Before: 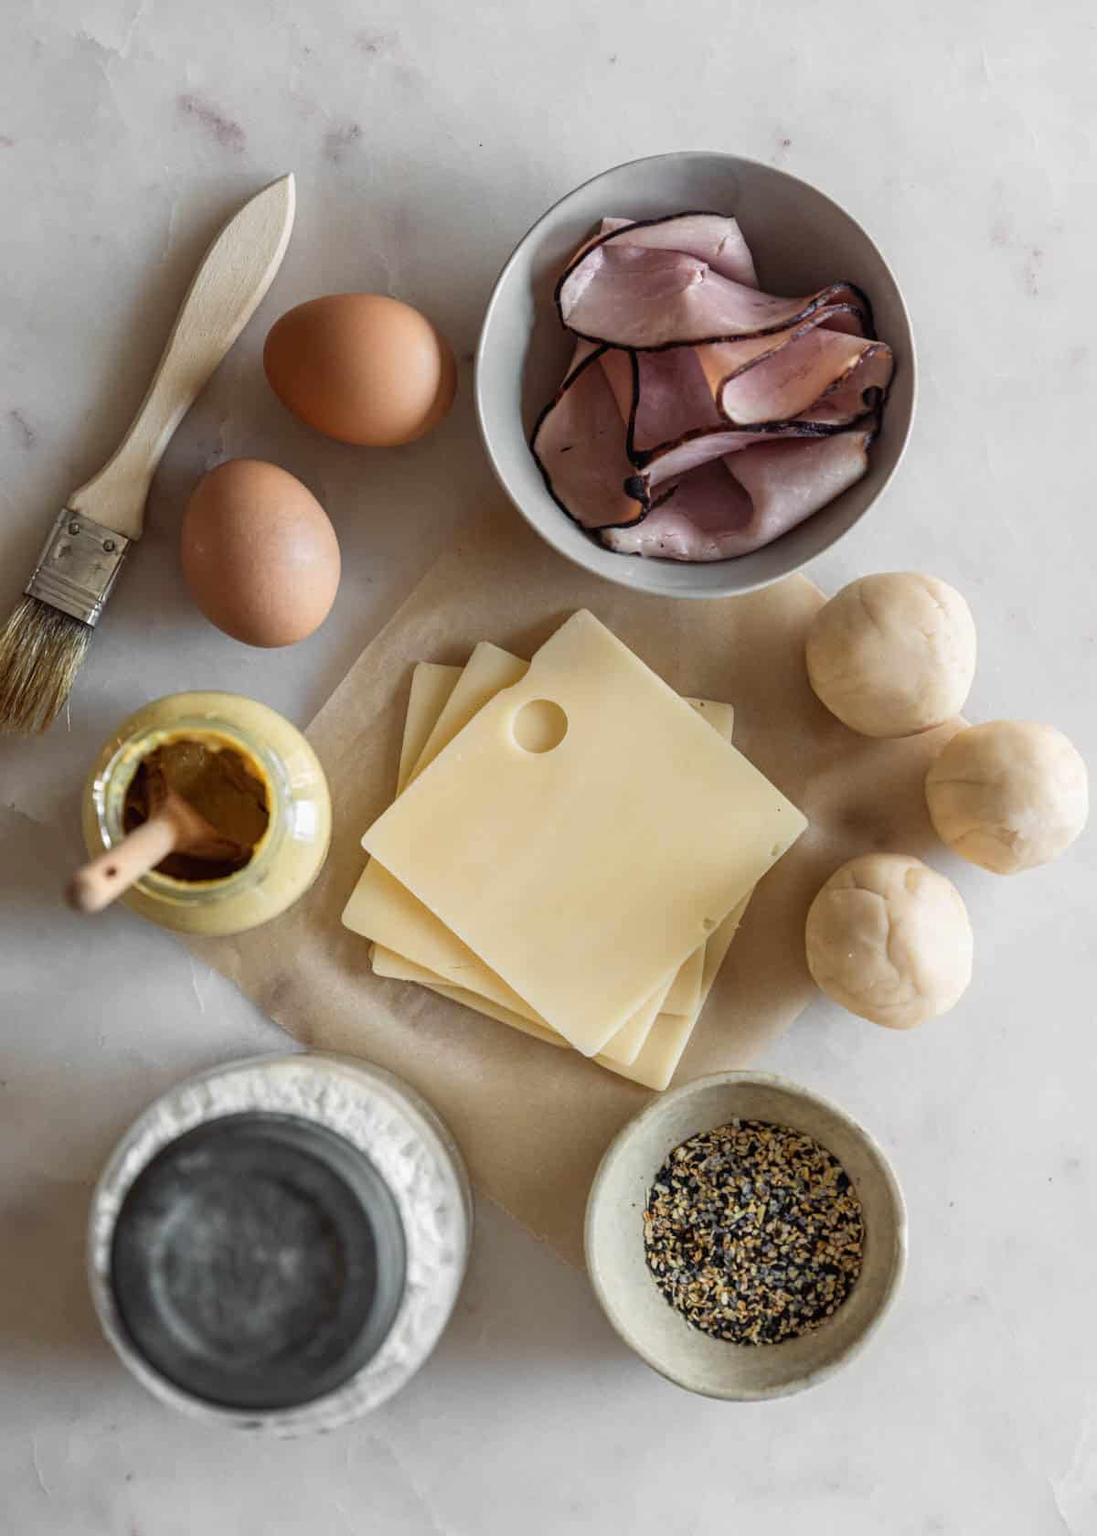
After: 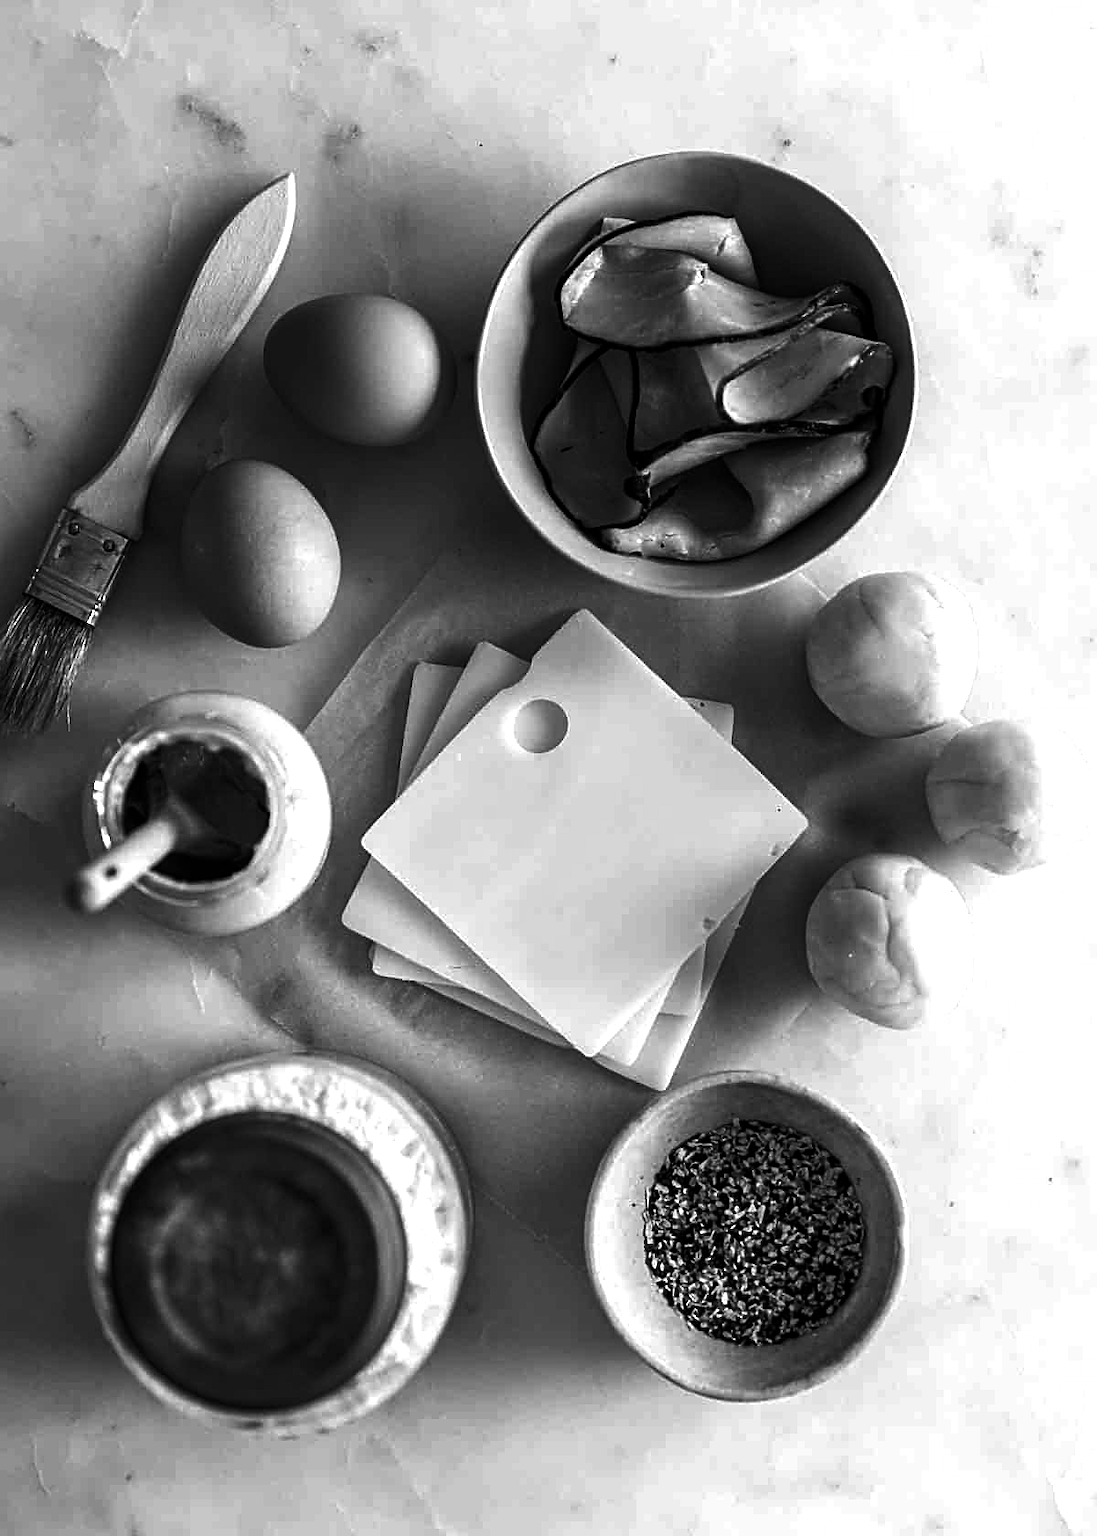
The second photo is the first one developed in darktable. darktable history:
contrast brightness saturation: contrast -0.03, brightness -0.59, saturation -1
sharpen: on, module defaults
exposure: exposure 0.6 EV, compensate highlight preservation false
